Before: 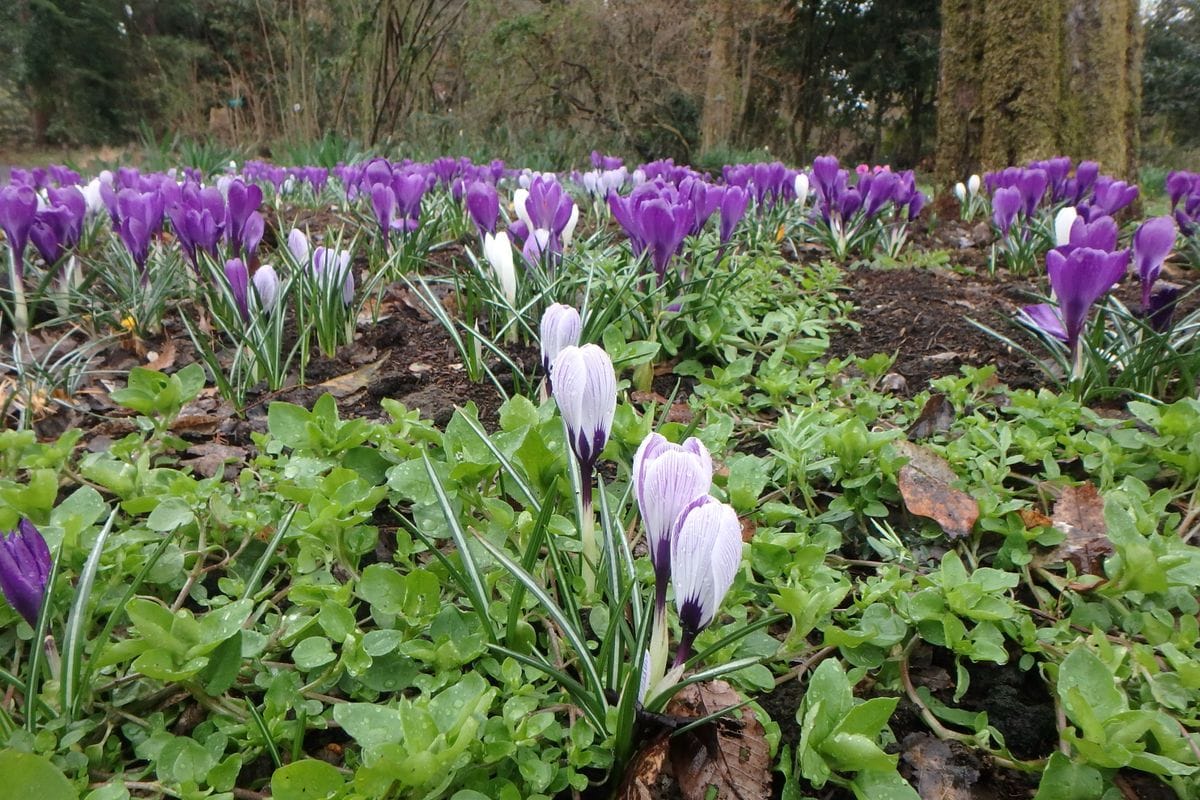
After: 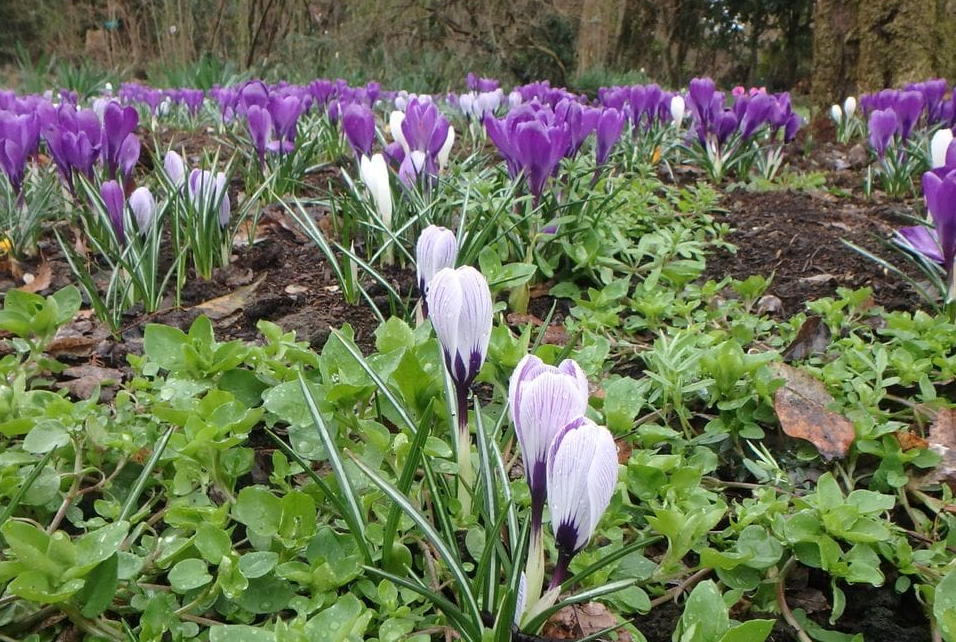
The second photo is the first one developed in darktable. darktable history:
crop and rotate: left 10.378%, top 9.858%, right 9.897%, bottom 9.891%
